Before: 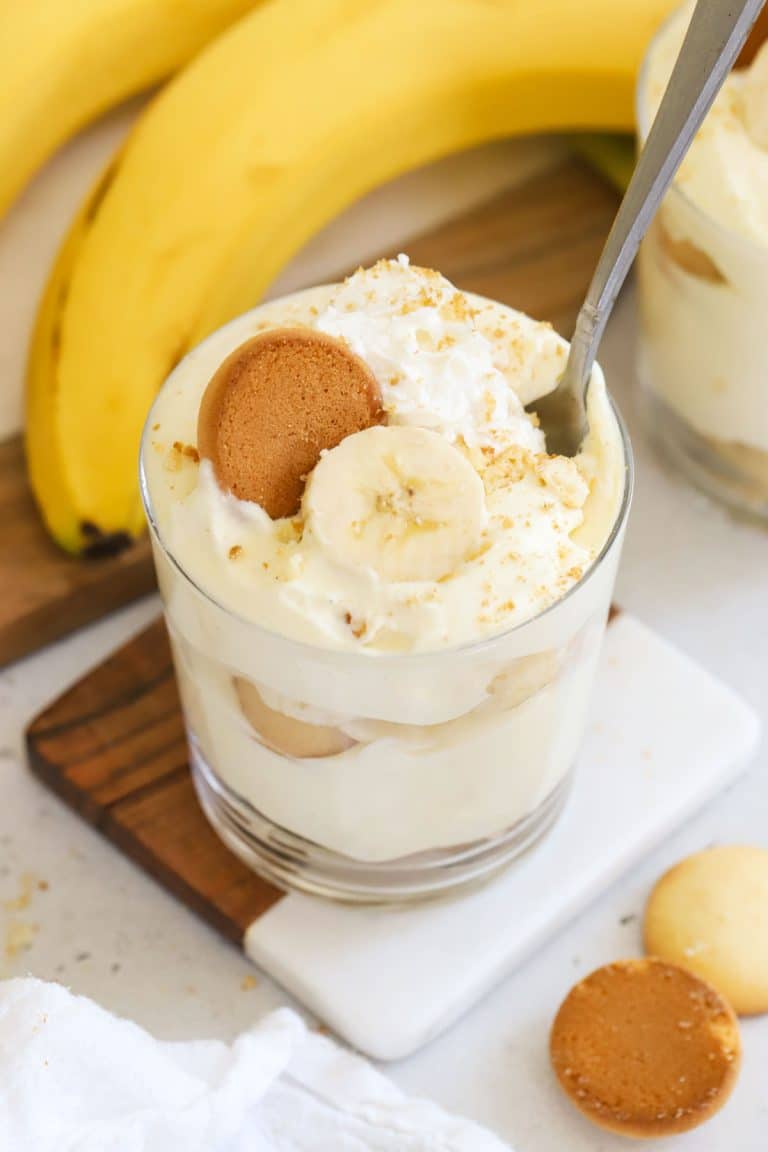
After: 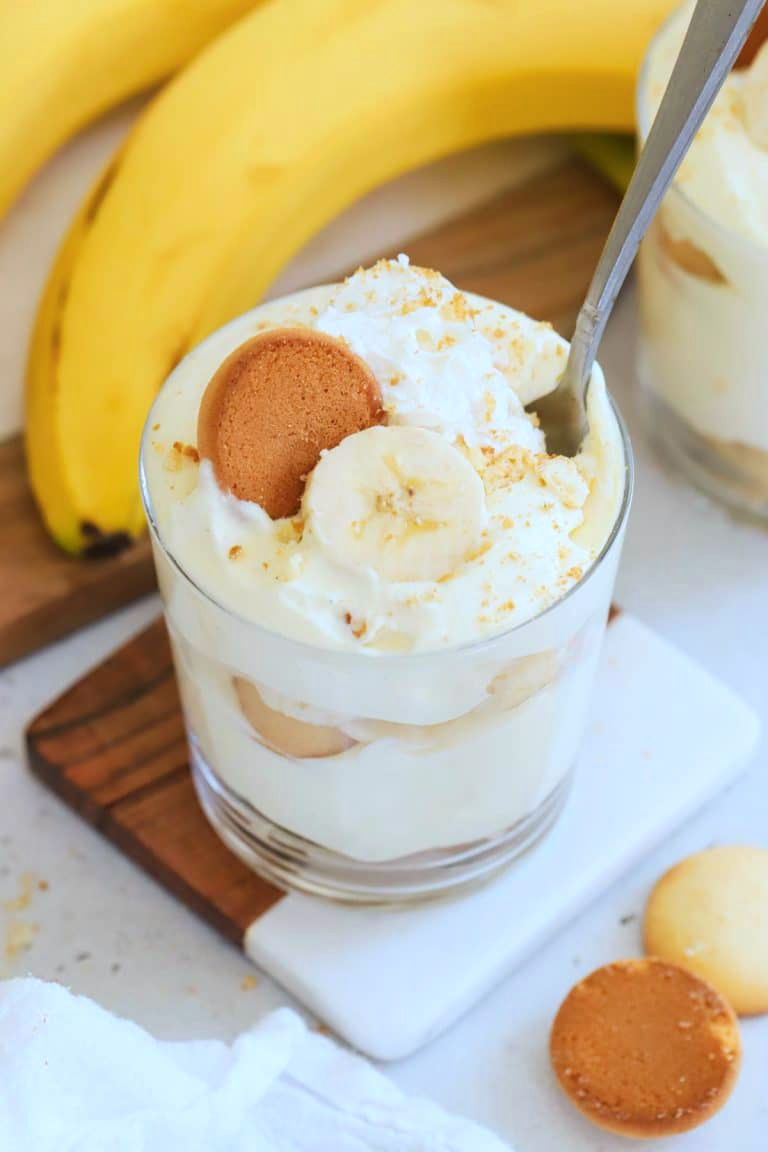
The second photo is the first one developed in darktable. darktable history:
color calibration: output R [0.972, 0.068, -0.094, 0], output G [-0.178, 1.216, -0.086, 0], output B [0.095, -0.136, 0.98, 0], illuminant custom, x 0.371, y 0.381, temperature 4283.16 K
